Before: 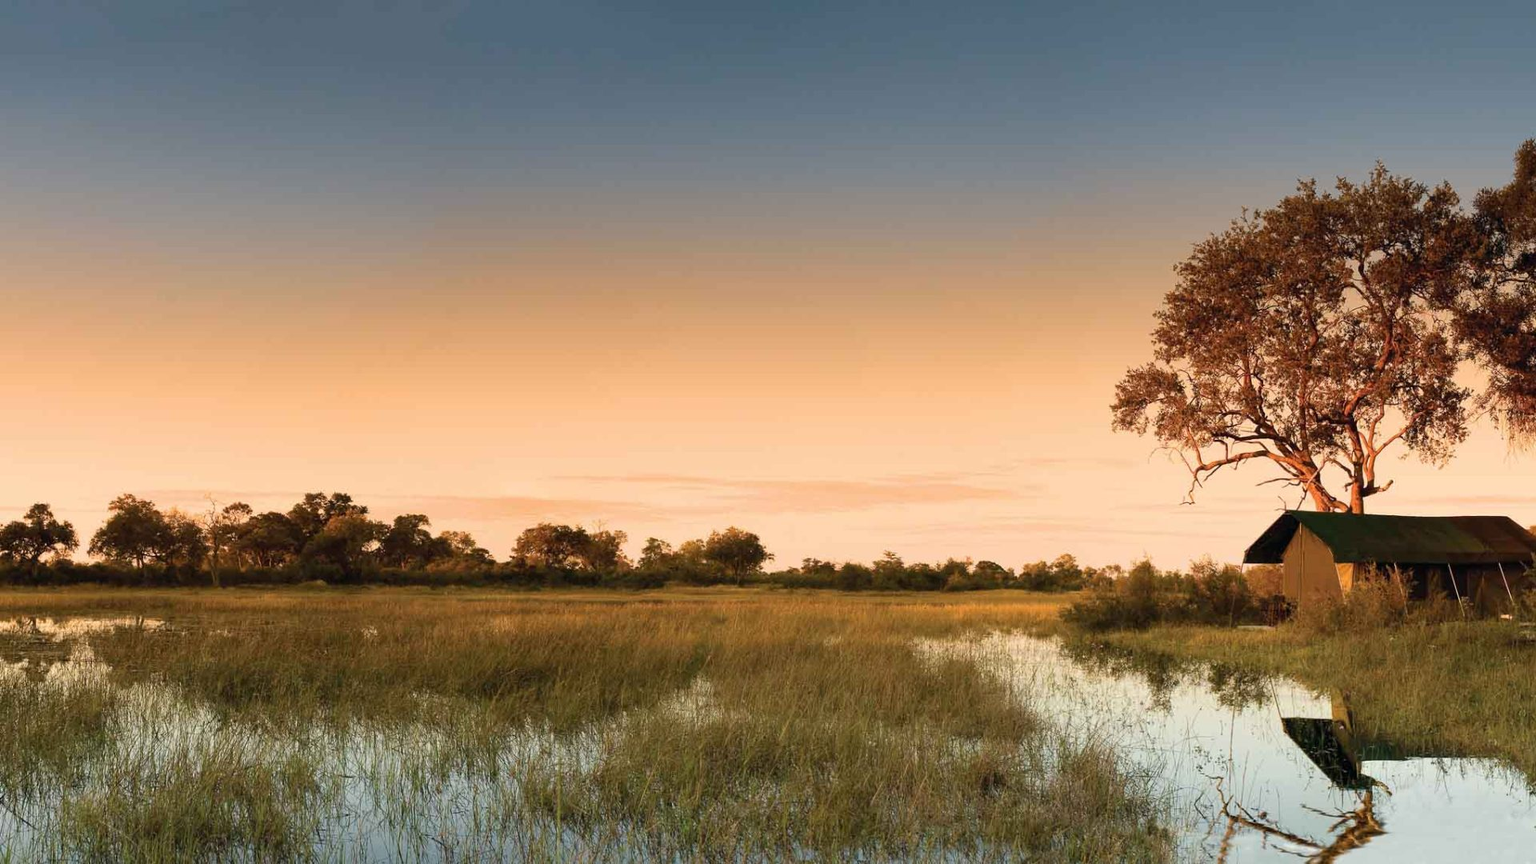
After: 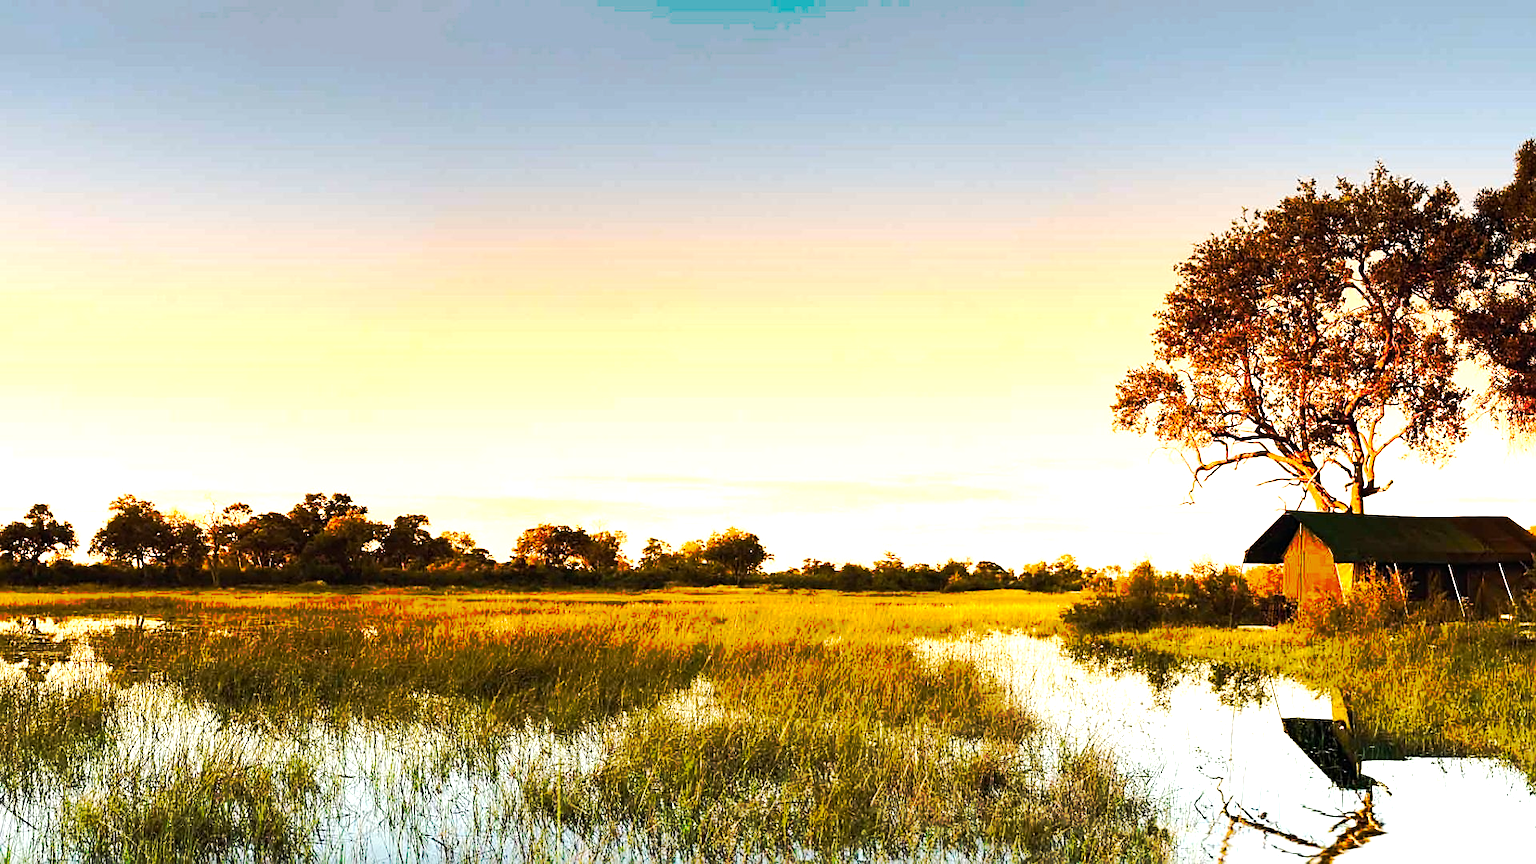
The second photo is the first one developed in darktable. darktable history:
tone equalizer: -8 EV -1.08 EV, -7 EV -1.01 EV, -6 EV -0.867 EV, -5 EV -0.578 EV, -3 EV 0.578 EV, -2 EV 0.867 EV, -1 EV 1.01 EV, +0 EV 1.08 EV, edges refinement/feathering 500, mask exposure compensation -1.57 EV, preserve details no
sharpen: on, module defaults
exposure: exposure 0.559 EV, compensate highlight preservation false
tone curve: curves: ch0 [(0, 0) (0.003, 0.003) (0.011, 0.011) (0.025, 0.024) (0.044, 0.043) (0.069, 0.067) (0.1, 0.096) (0.136, 0.131) (0.177, 0.171) (0.224, 0.216) (0.277, 0.267) (0.335, 0.323) (0.399, 0.384) (0.468, 0.451) (0.543, 0.678) (0.623, 0.734) (0.709, 0.795) (0.801, 0.859) (0.898, 0.928) (1, 1)], preserve colors none
color balance rgb: perceptual saturation grading › global saturation 20%, global vibrance 20%
